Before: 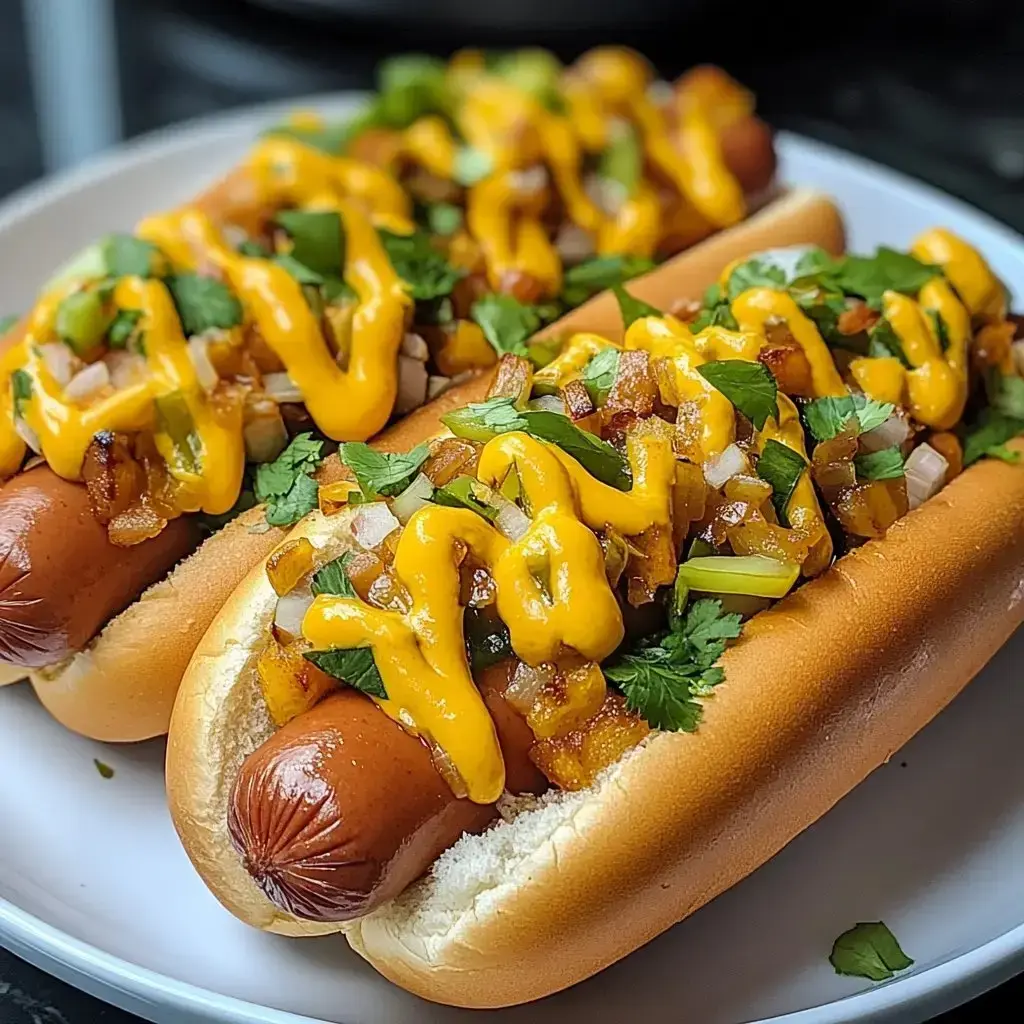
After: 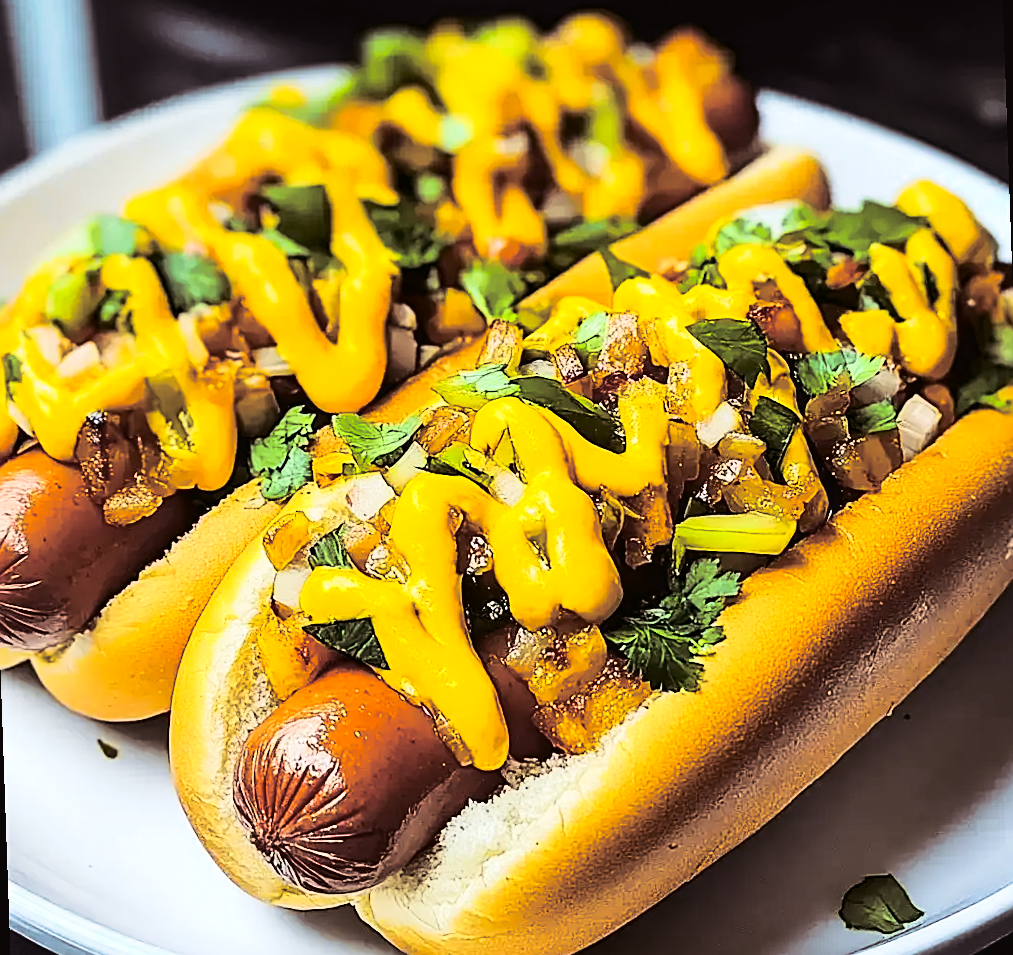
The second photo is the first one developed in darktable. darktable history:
tone curve: curves: ch0 [(0.003, 0.023) (0.071, 0.052) (0.249, 0.201) (0.466, 0.557) (0.625, 0.761) (0.783, 0.9) (0.994, 0.968)]; ch1 [(0, 0) (0.262, 0.227) (0.417, 0.386) (0.469, 0.467) (0.502, 0.498) (0.531, 0.521) (0.576, 0.586) (0.612, 0.634) (0.634, 0.68) (0.686, 0.728) (0.994, 0.987)]; ch2 [(0, 0) (0.262, 0.188) (0.385, 0.353) (0.427, 0.424) (0.495, 0.493) (0.518, 0.544) (0.55, 0.579) (0.595, 0.621) (0.644, 0.748) (1, 1)], color space Lab, independent channels, preserve colors none
tone equalizer: -8 EV -0.417 EV, -7 EV -0.389 EV, -6 EV -0.333 EV, -5 EV -0.222 EV, -3 EV 0.222 EV, -2 EV 0.333 EV, -1 EV 0.389 EV, +0 EV 0.417 EV, edges refinement/feathering 500, mask exposure compensation -1.57 EV, preserve details no
split-toning: shadows › saturation 0.24, highlights › hue 54°, highlights › saturation 0.24
rotate and perspective: rotation -2°, crop left 0.022, crop right 0.978, crop top 0.049, crop bottom 0.951
sharpen: on, module defaults
